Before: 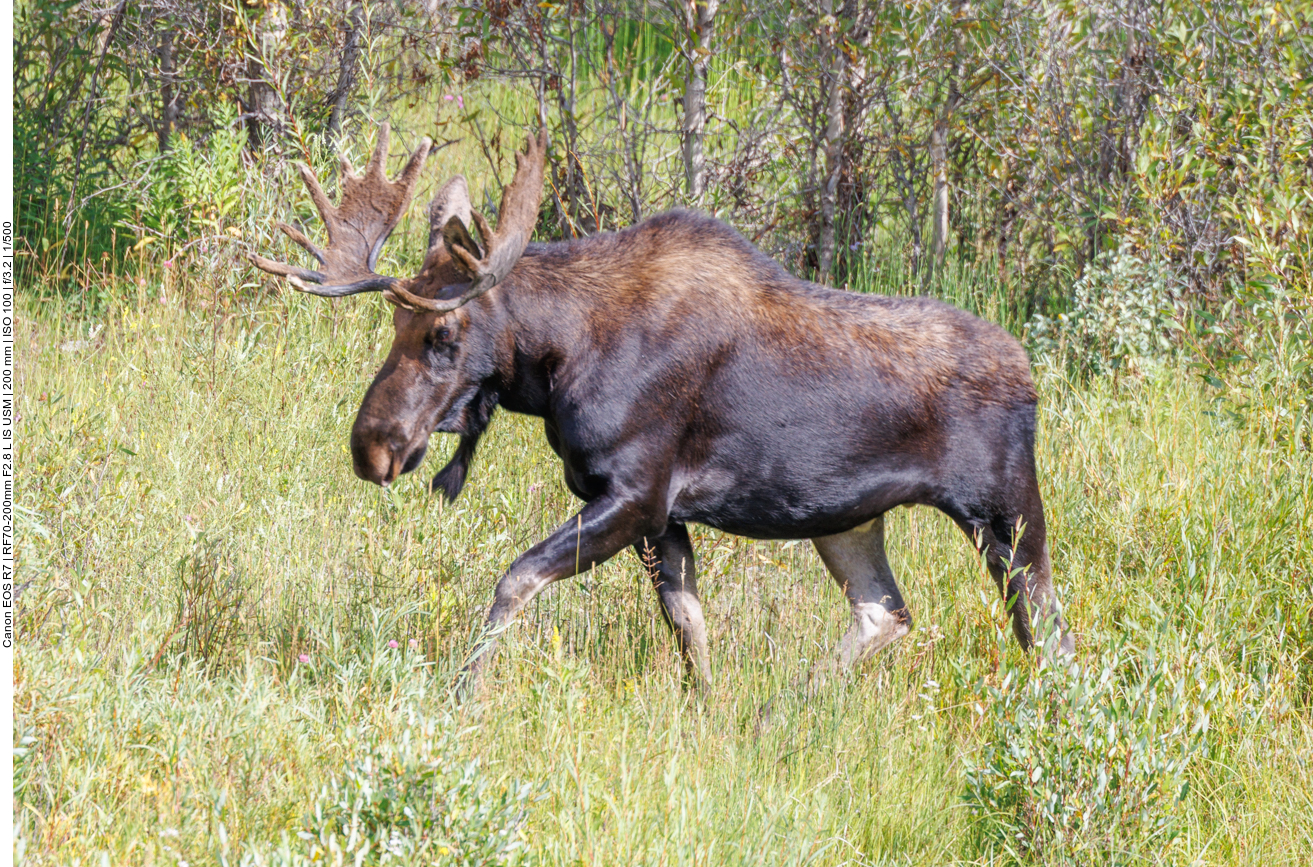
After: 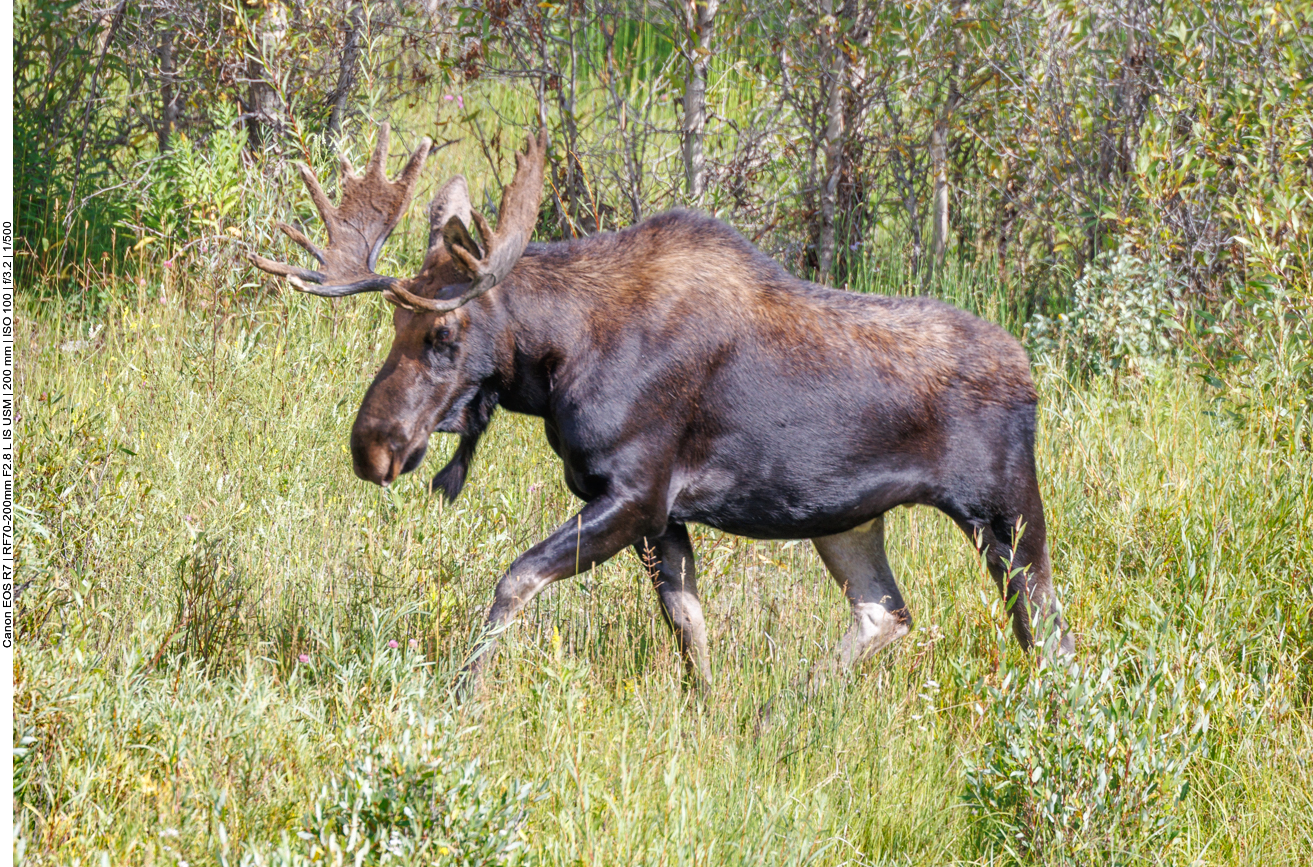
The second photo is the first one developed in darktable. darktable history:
shadows and highlights: shadows 12.64, white point adjustment 1.32, soften with gaussian
